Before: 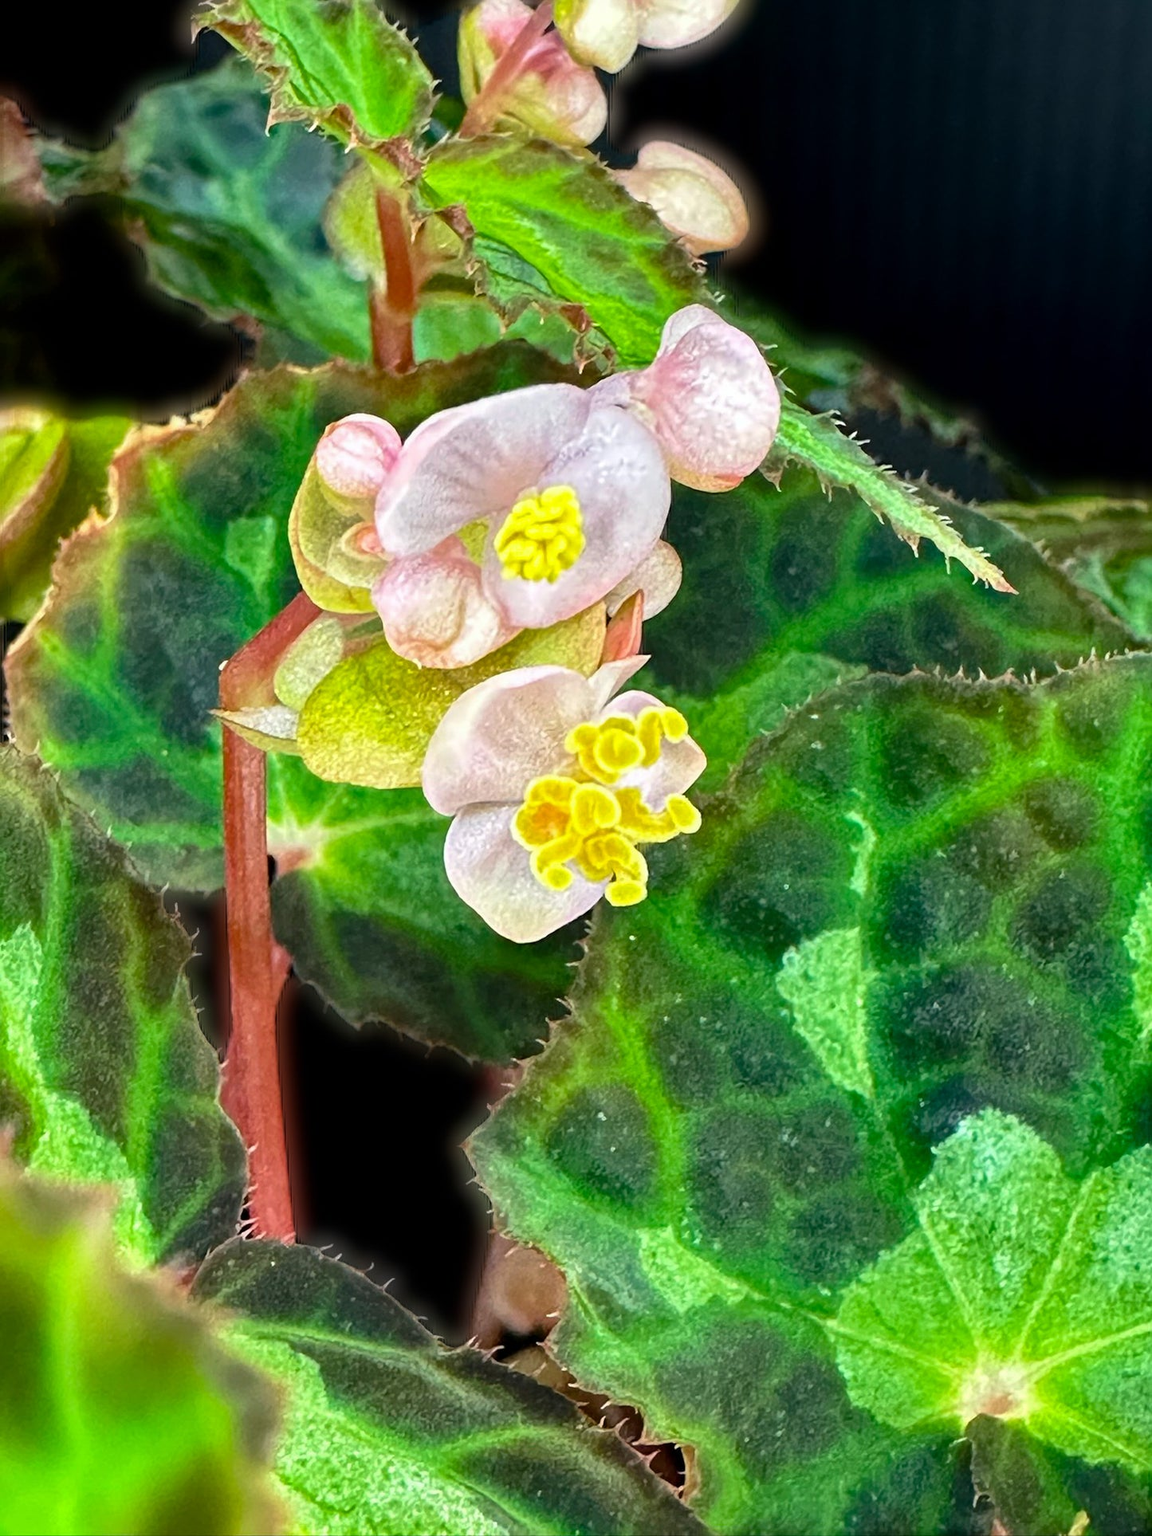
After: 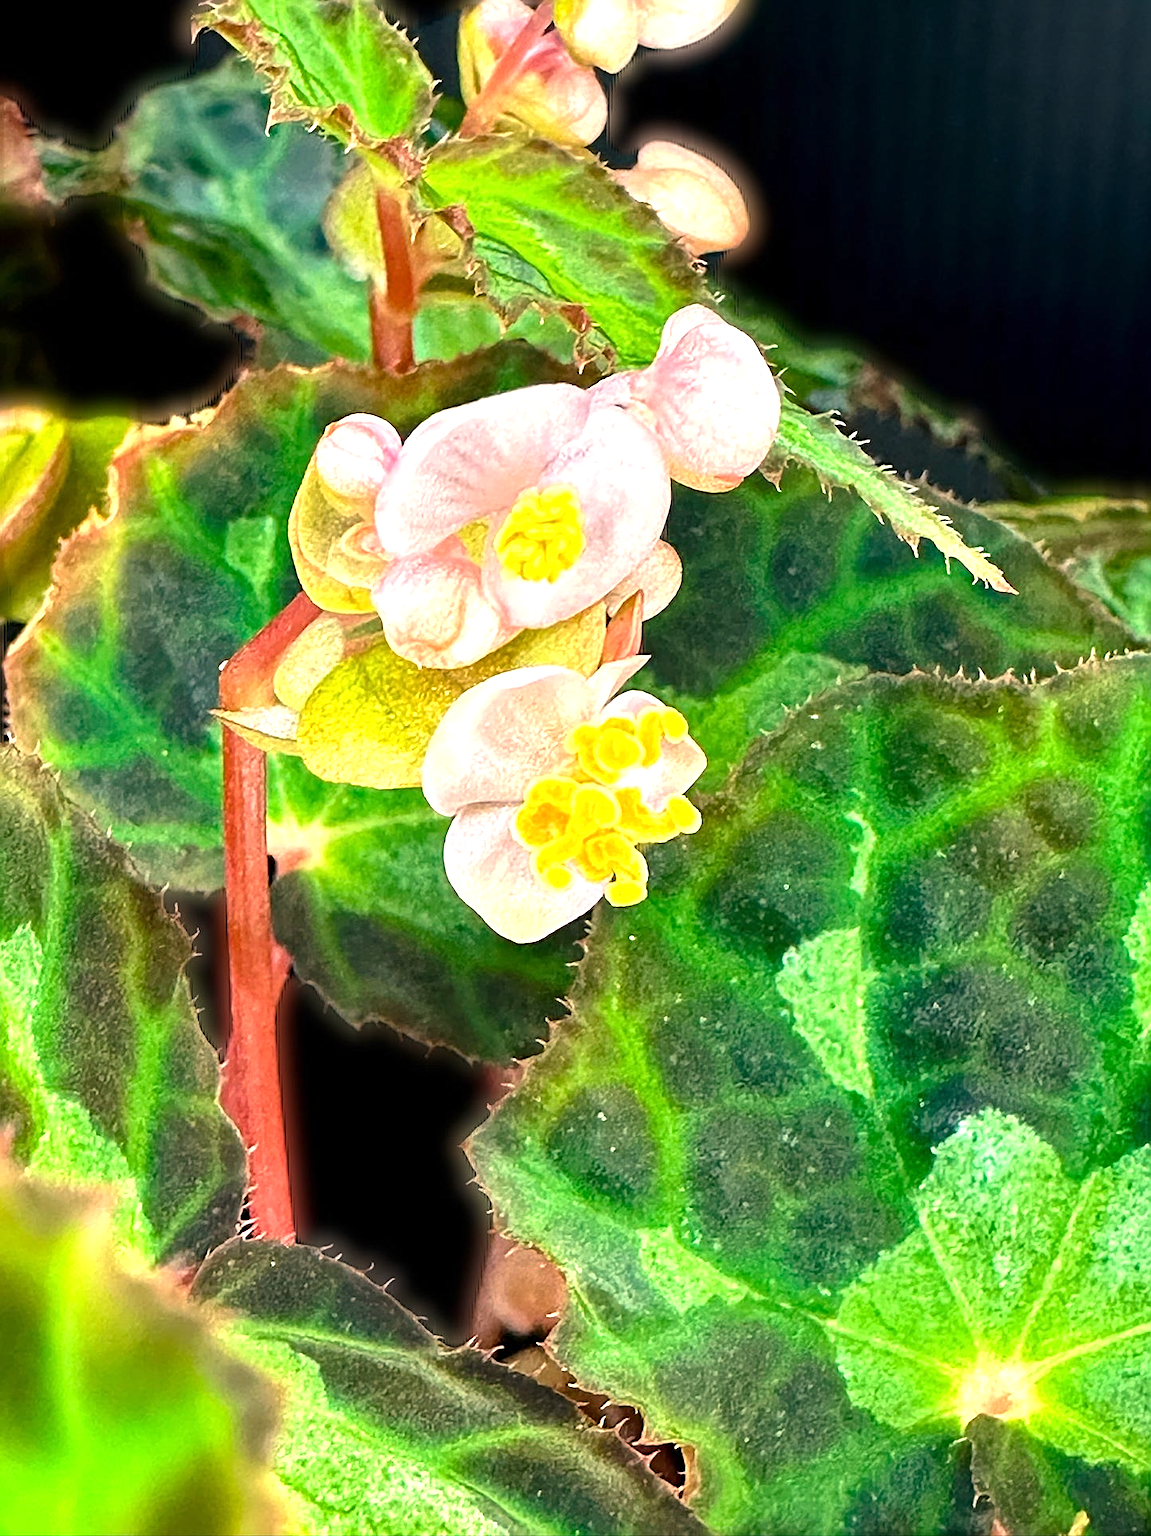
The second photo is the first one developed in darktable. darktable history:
exposure: exposure 0.556 EV, compensate highlight preservation false
sharpen: on, module defaults
white balance: red 1.127, blue 0.943
